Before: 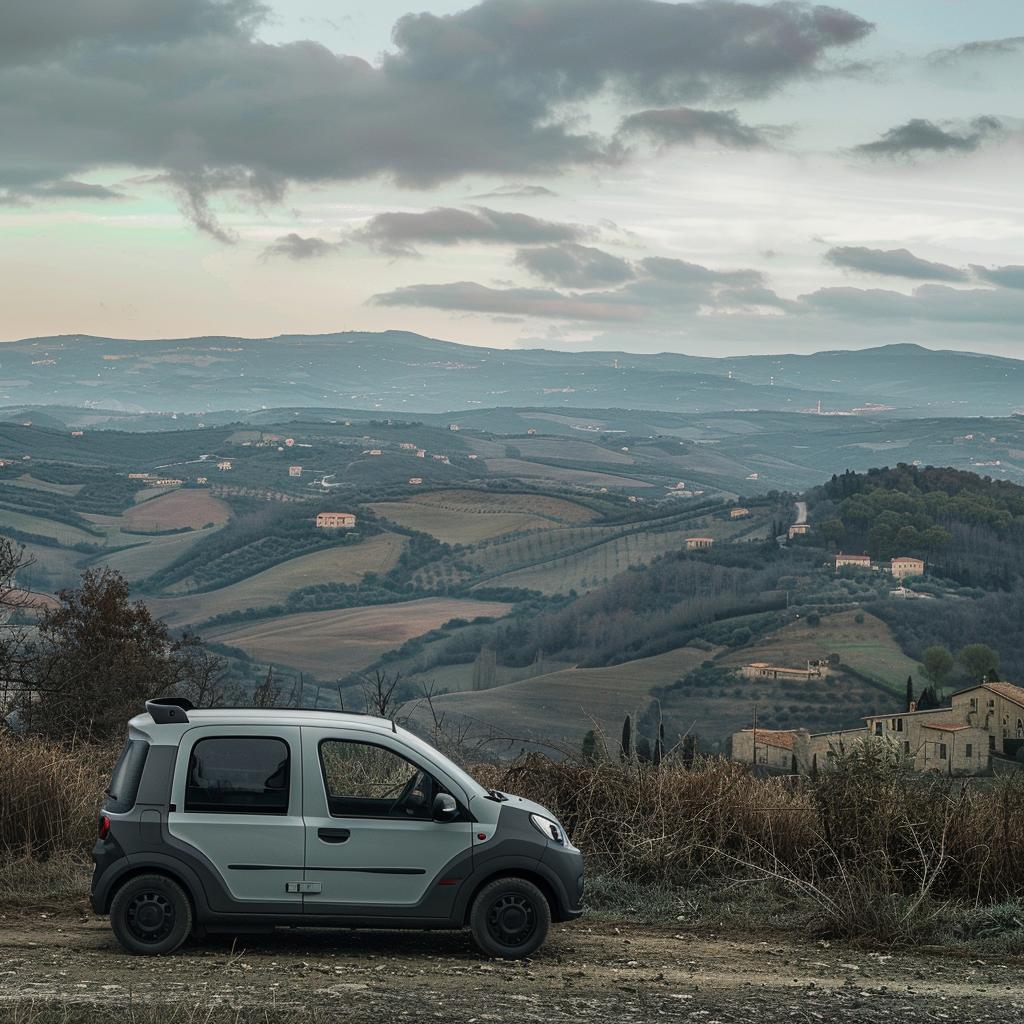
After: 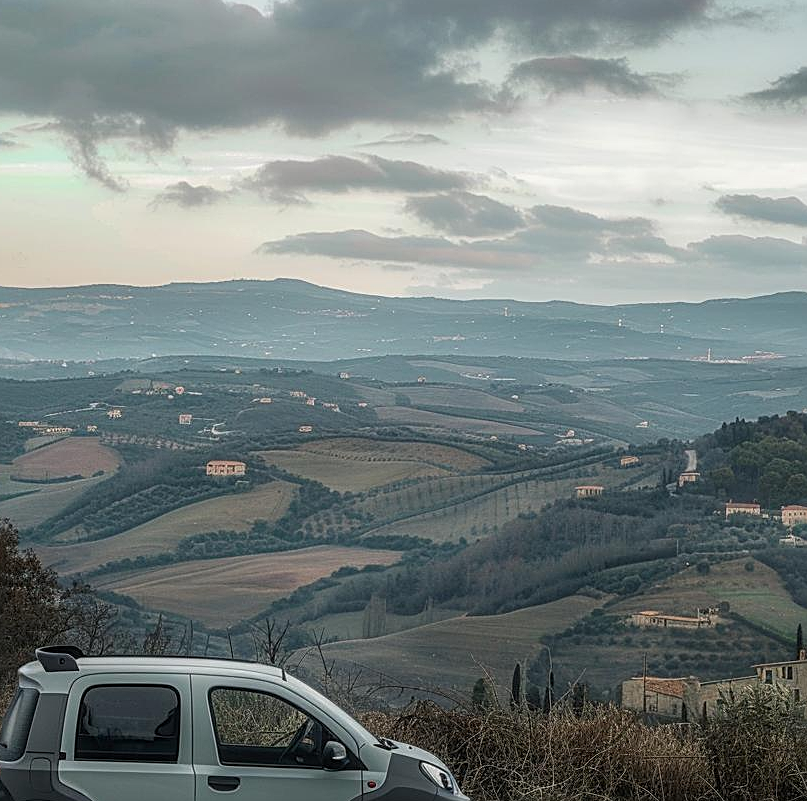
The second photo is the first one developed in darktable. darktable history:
sharpen: on, module defaults
crop and rotate: left 10.783%, top 5.14%, right 10.321%, bottom 16.541%
local contrast: on, module defaults
contrast equalizer: y [[0.5, 0.486, 0.447, 0.446, 0.489, 0.5], [0.5 ×6], [0.5 ×6], [0 ×6], [0 ×6]]
